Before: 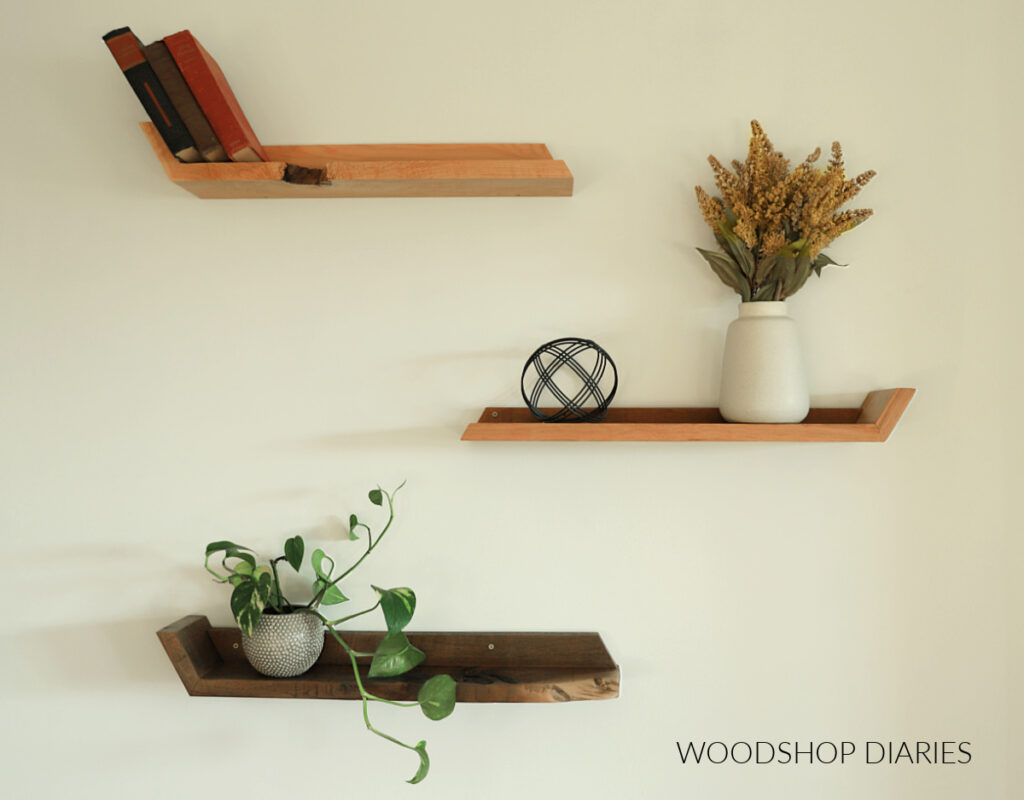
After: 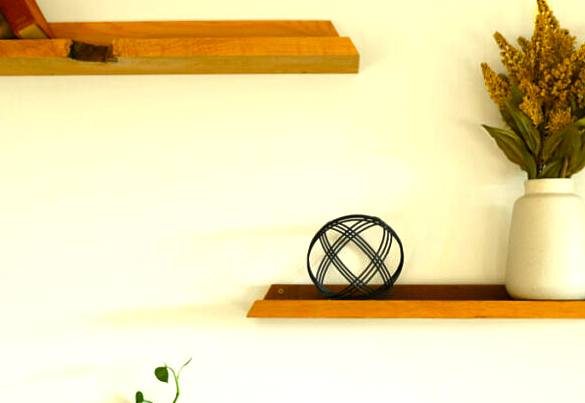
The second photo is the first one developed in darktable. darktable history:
crop: left 20.932%, top 15.471%, right 21.848%, bottom 34.081%
color balance rgb: linear chroma grading › global chroma 9%, perceptual saturation grading › global saturation 36%, perceptual saturation grading › shadows 35%, perceptual brilliance grading › global brilliance 21.21%, perceptual brilliance grading › shadows -35%, global vibrance 21.21%
local contrast: mode bilateral grid, contrast 20, coarseness 50, detail 120%, midtone range 0.2
